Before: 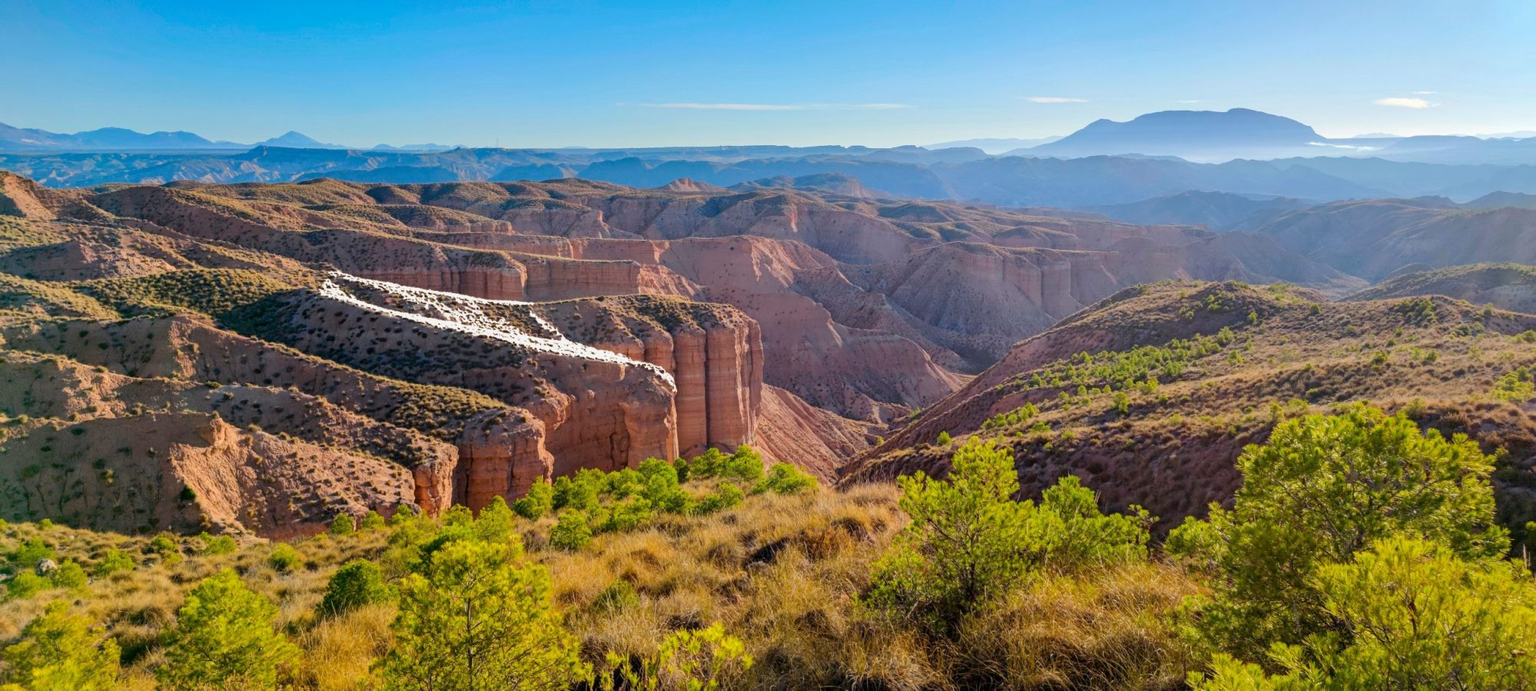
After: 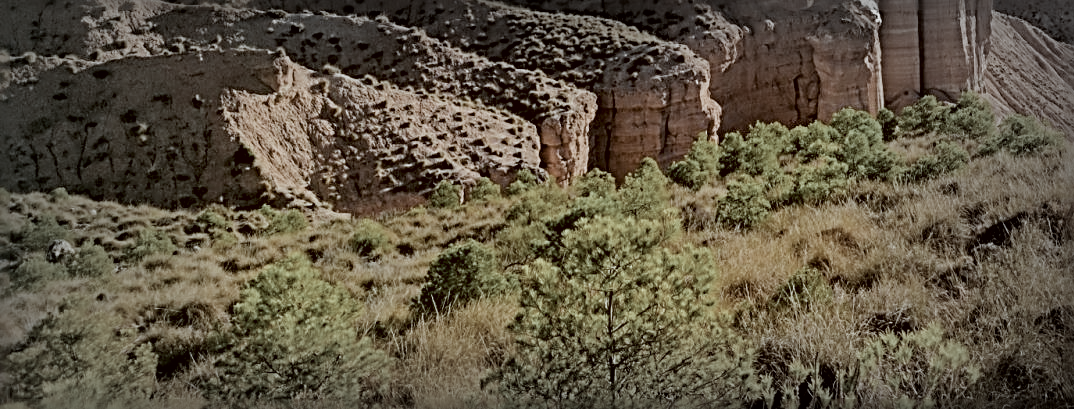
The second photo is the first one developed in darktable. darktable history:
local contrast: mode bilateral grid, contrast 20, coarseness 50, detail 121%, midtone range 0.2
color correction: highlights a* -15.02, highlights b* -16.73, shadows a* 10.36, shadows b* 28.75
crop and rotate: top 54.325%, right 46.26%, bottom 0.188%
color zones: curves: ch0 [(0, 0.613) (0.01, 0.613) (0.245, 0.448) (0.498, 0.529) (0.642, 0.665) (0.879, 0.777) (0.99, 0.613)]; ch1 [(0, 0.035) (0.121, 0.189) (0.259, 0.197) (0.415, 0.061) (0.589, 0.022) (0.732, 0.022) (0.857, 0.026) (0.991, 0.053)]
vignetting: fall-off start 52.61%, automatic ratio true, width/height ratio 1.313, shape 0.221
filmic rgb: middle gray luminance 18.25%, black relative exposure -9.03 EV, white relative exposure 3.7 EV, threshold 3 EV, target black luminance 0%, hardness 4.85, latitude 67.57%, contrast 0.945, highlights saturation mix 19.93%, shadows ↔ highlights balance 21.8%, enable highlight reconstruction true
sharpen: radius 3.656, amount 0.917
